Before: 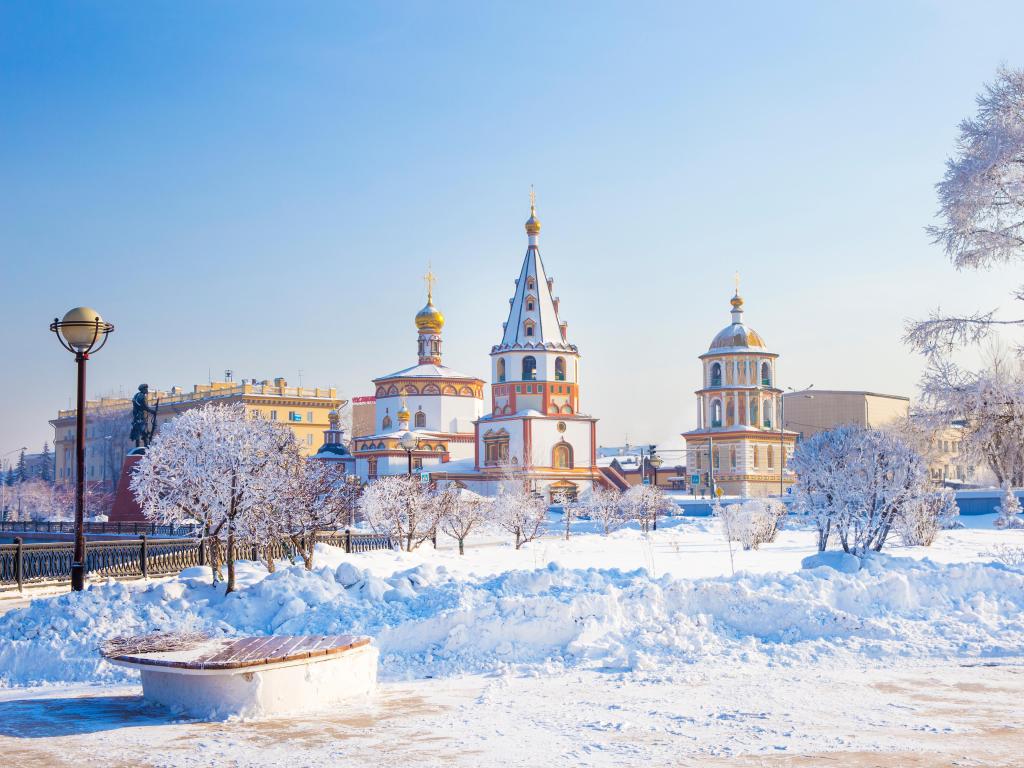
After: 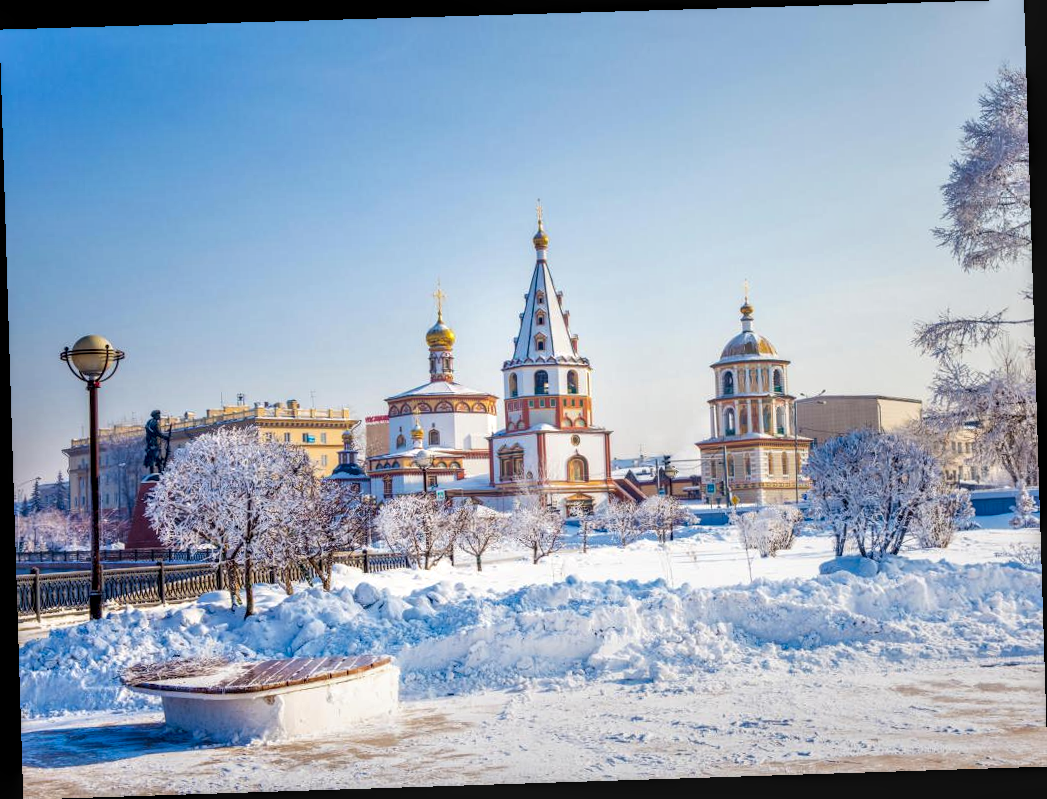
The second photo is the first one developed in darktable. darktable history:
local contrast: highlights 20%, detail 150%
rotate and perspective: rotation -1.77°, lens shift (horizontal) 0.004, automatic cropping off
white balance: red 1, blue 1
